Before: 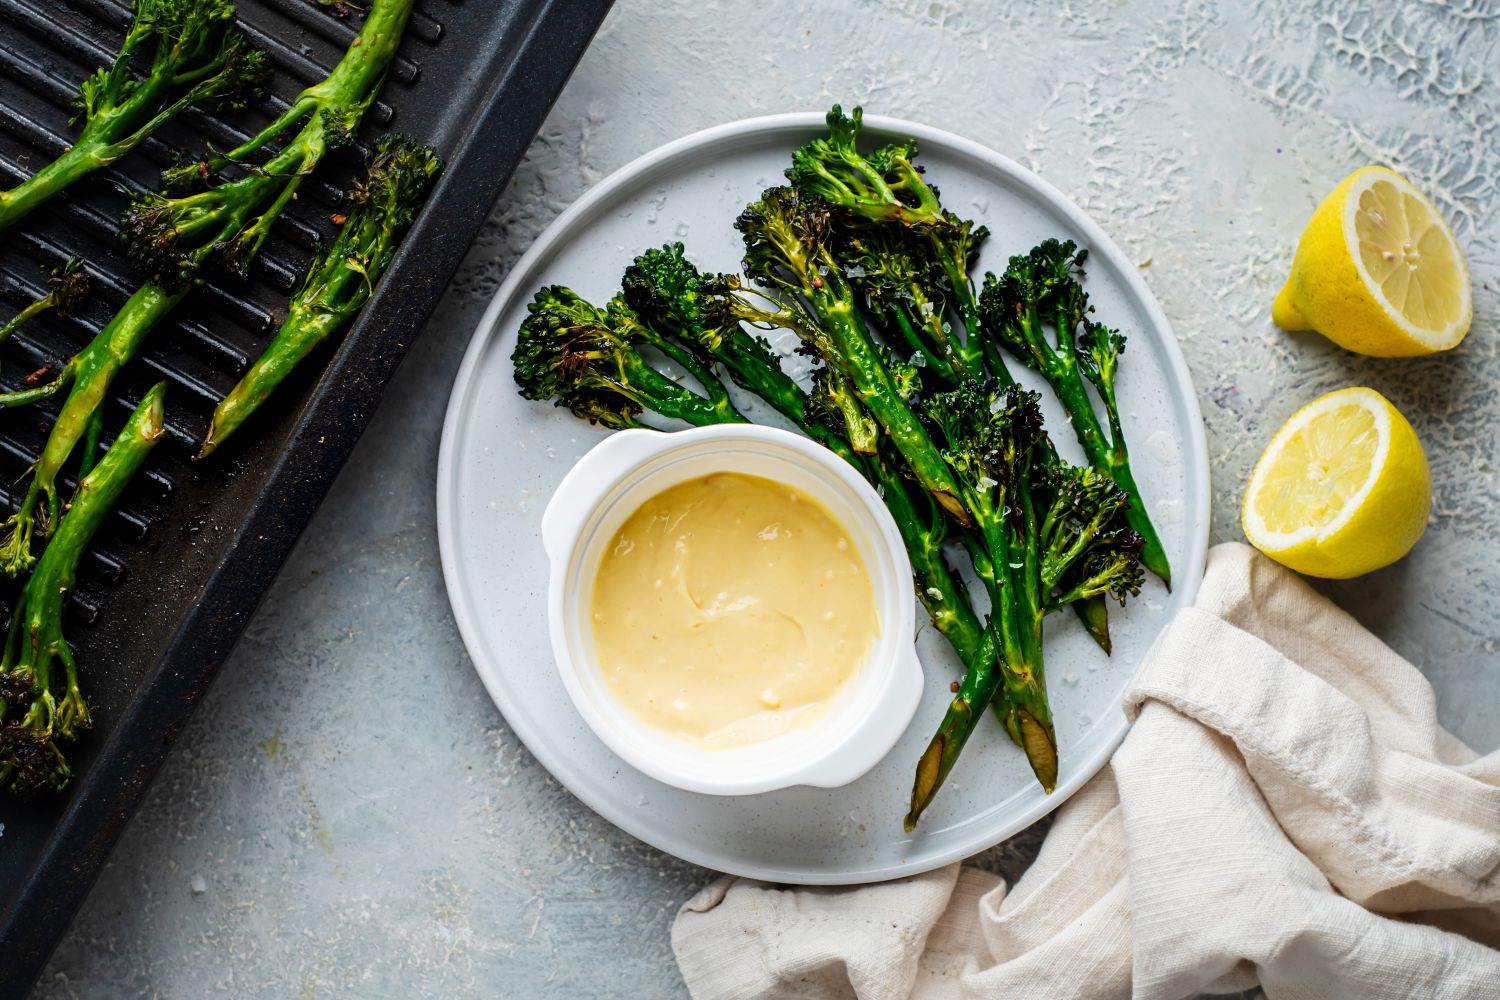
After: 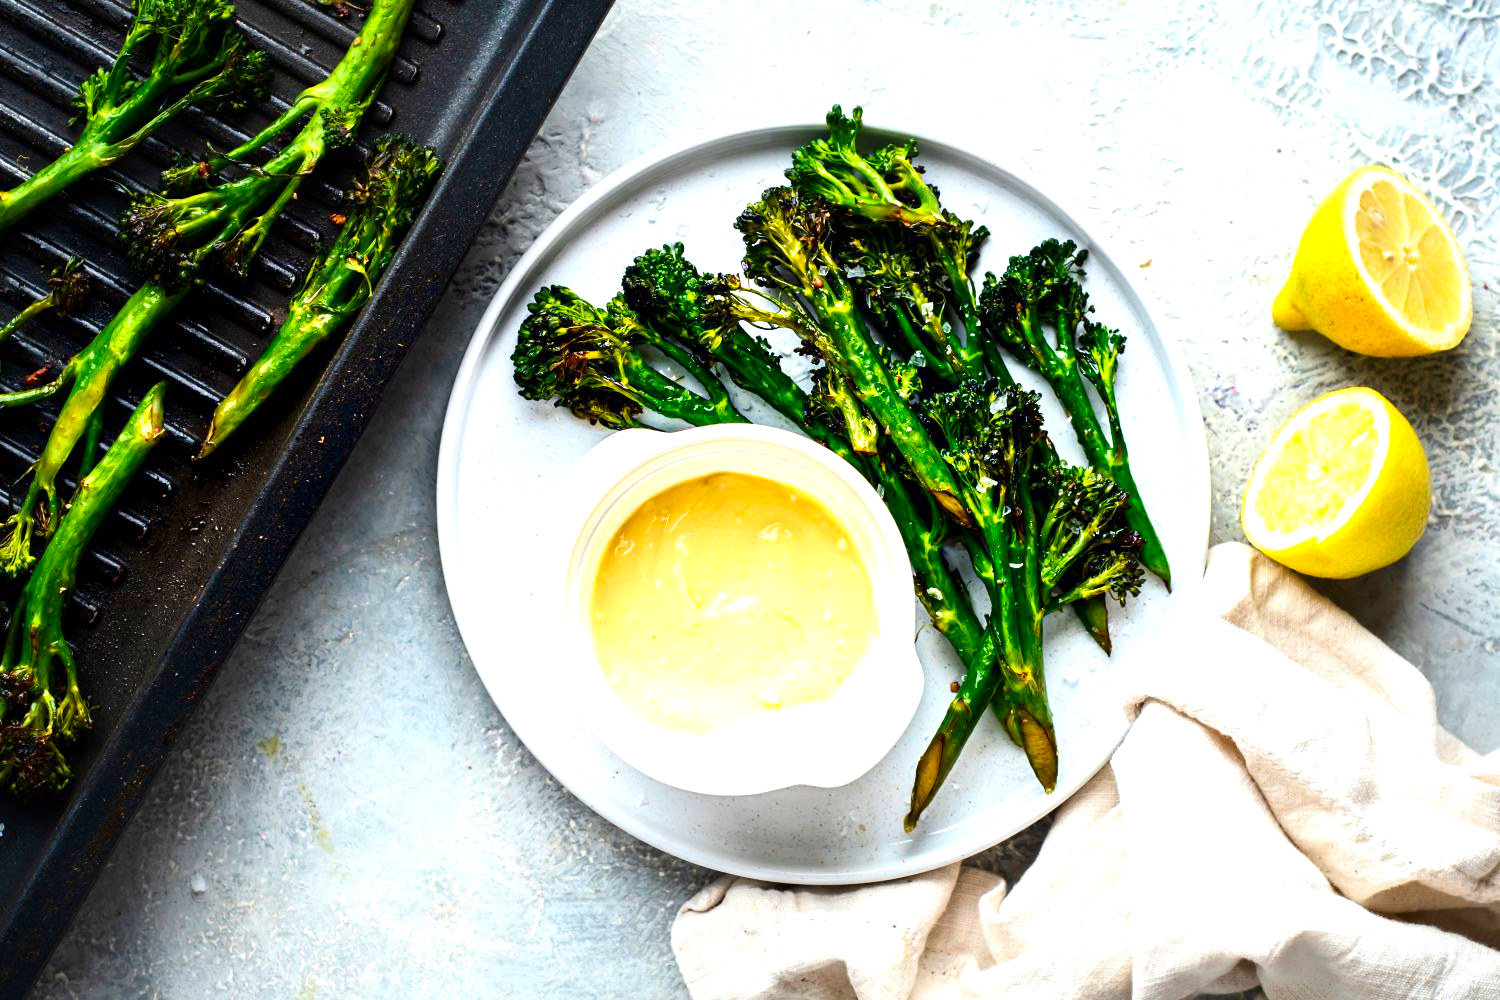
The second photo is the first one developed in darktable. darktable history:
contrast brightness saturation: contrast 0.127, brightness -0.053, saturation 0.165
exposure: black level correction 0, exposure 0.929 EV, compensate highlight preservation false
